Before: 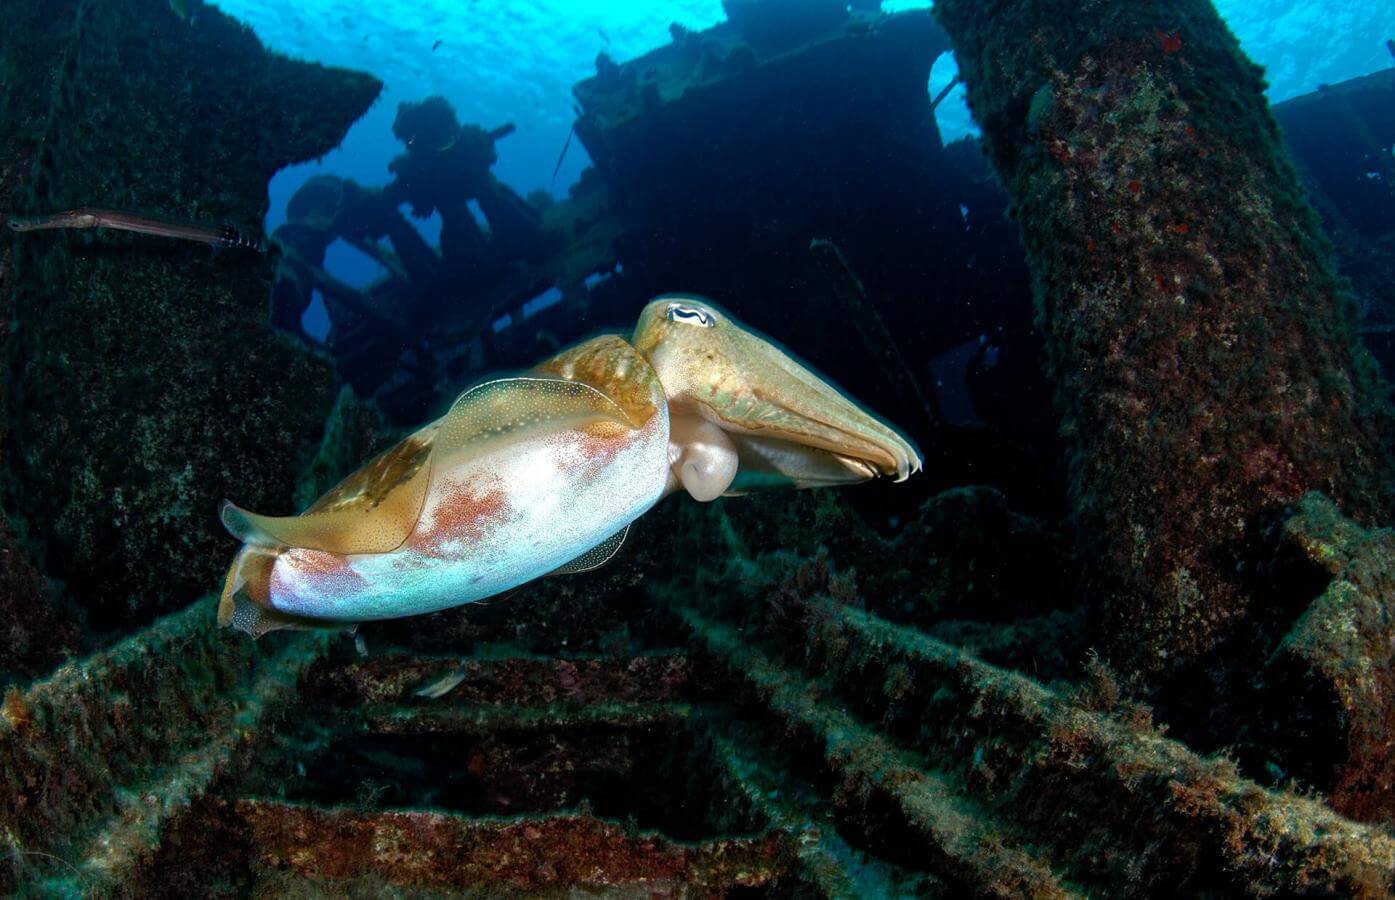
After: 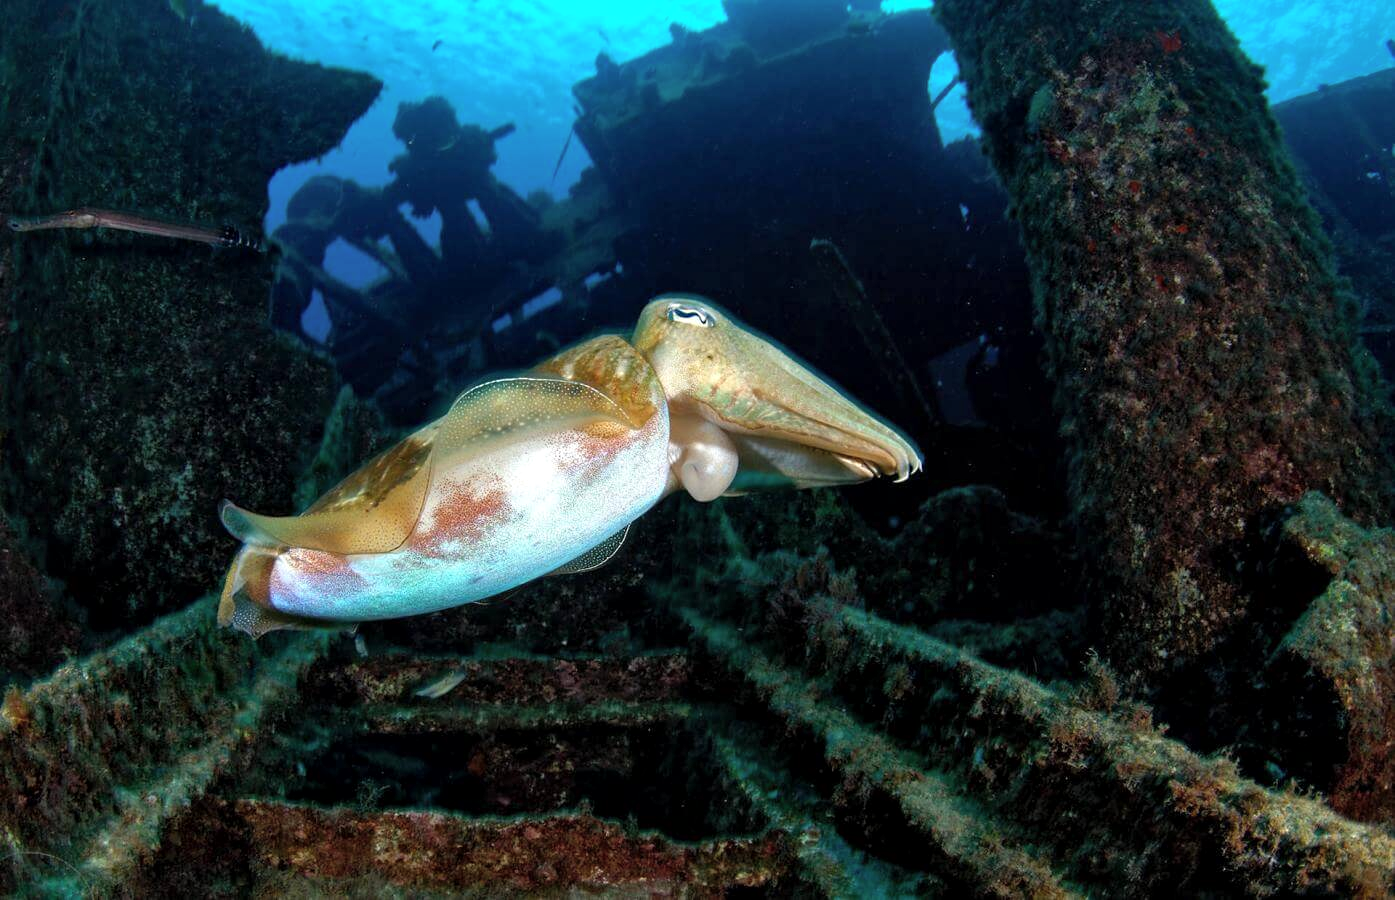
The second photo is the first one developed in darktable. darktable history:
local contrast: mode bilateral grid, contrast 20, coarseness 50, detail 120%, midtone range 0.2
contrast brightness saturation: contrast 0.05, brightness 0.06, saturation 0.01
sharpen: radius 5.325, amount 0.312, threshold 26.433
